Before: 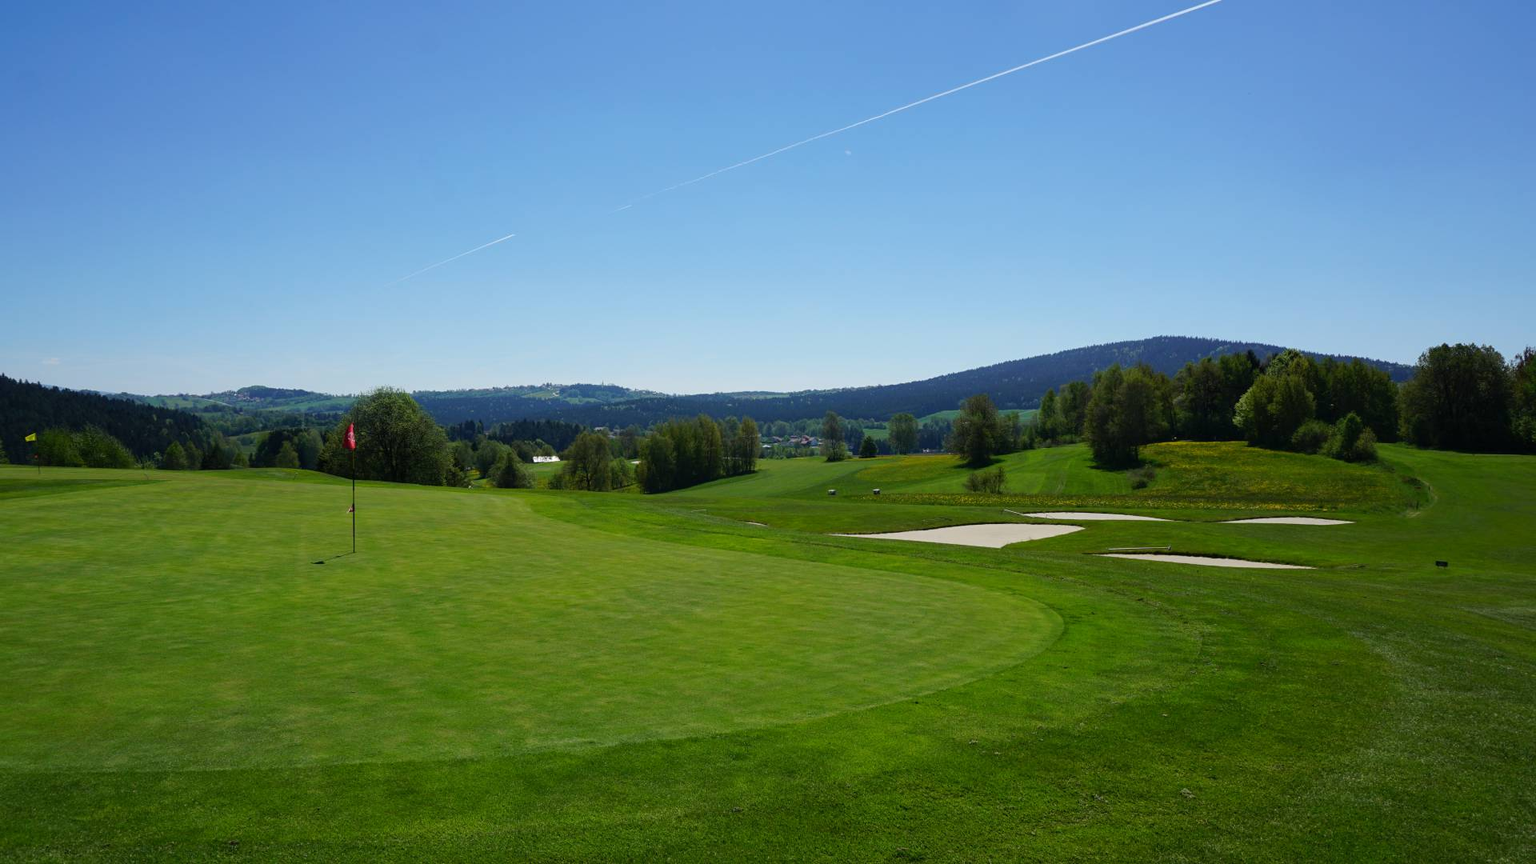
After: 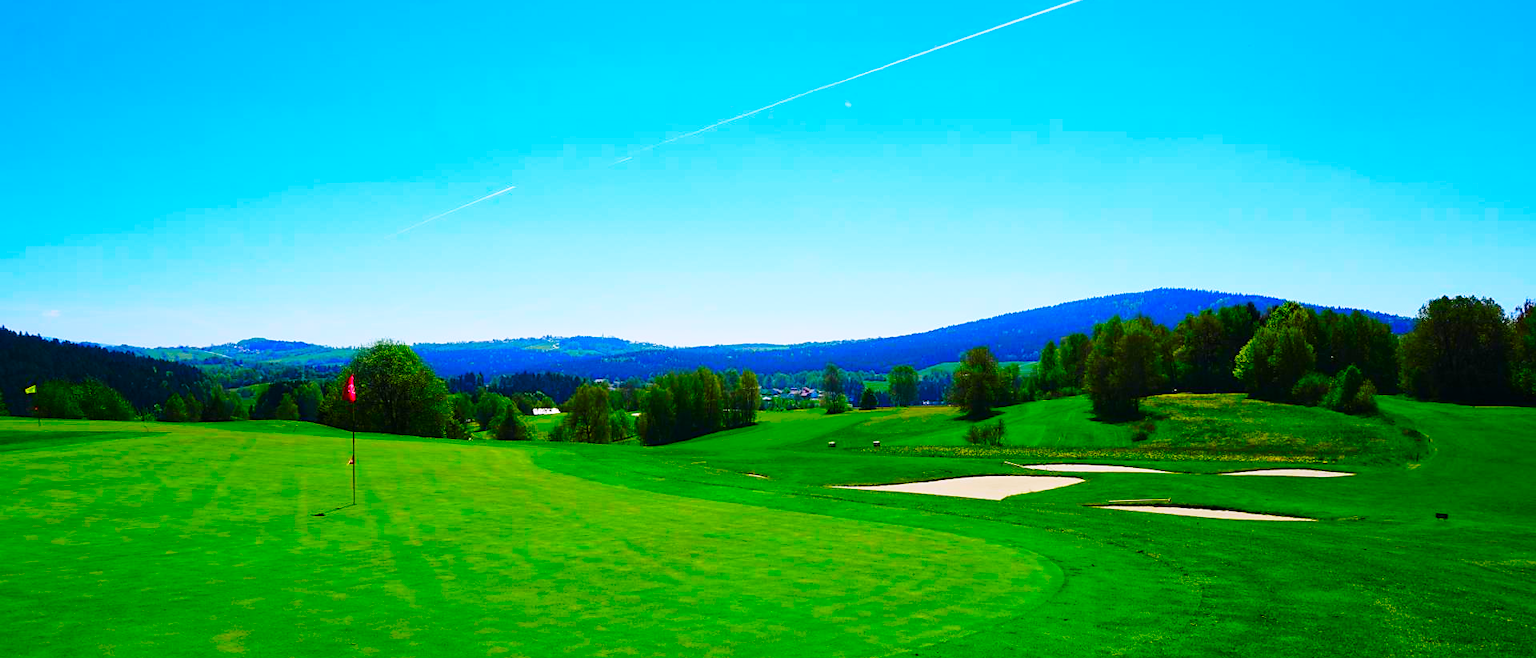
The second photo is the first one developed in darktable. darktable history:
sharpen: radius 1.885, amount 0.412, threshold 1.671
color correction: highlights a* 1.53, highlights b* -1.68, saturation 2.42
exposure: exposure -0.067 EV, compensate highlight preservation false
base curve: curves: ch0 [(0, 0) (0.028, 0.03) (0.121, 0.232) (0.46, 0.748) (0.859, 0.968) (1, 1)], preserve colors none
crop: top 5.579%, bottom 18.155%
